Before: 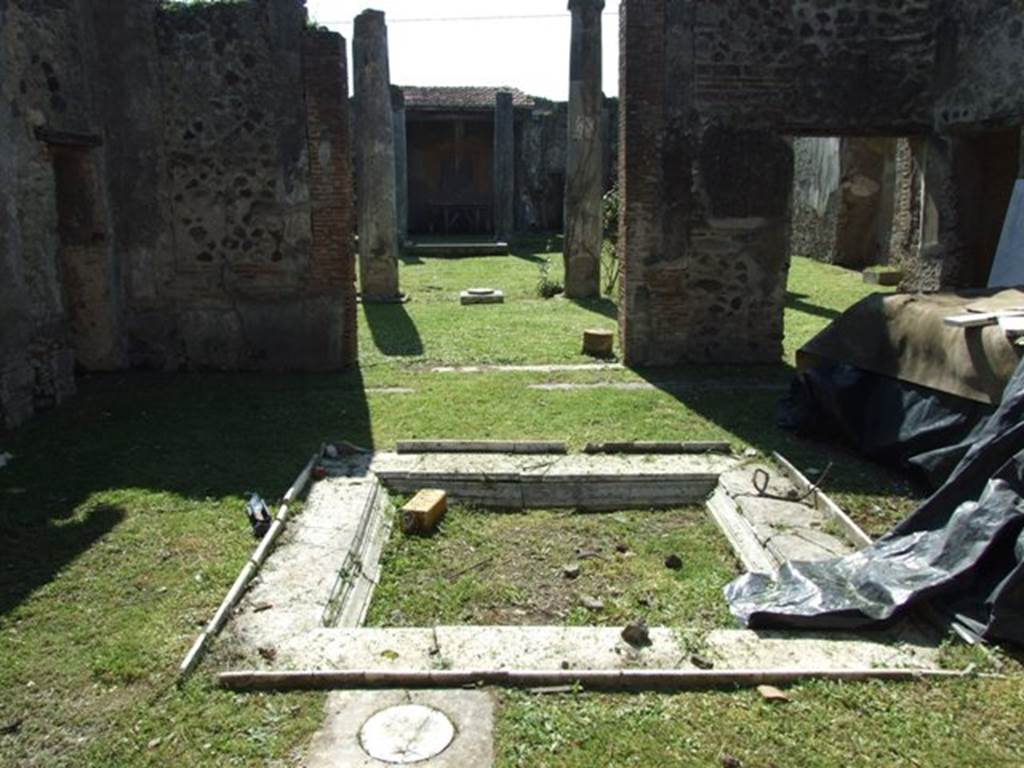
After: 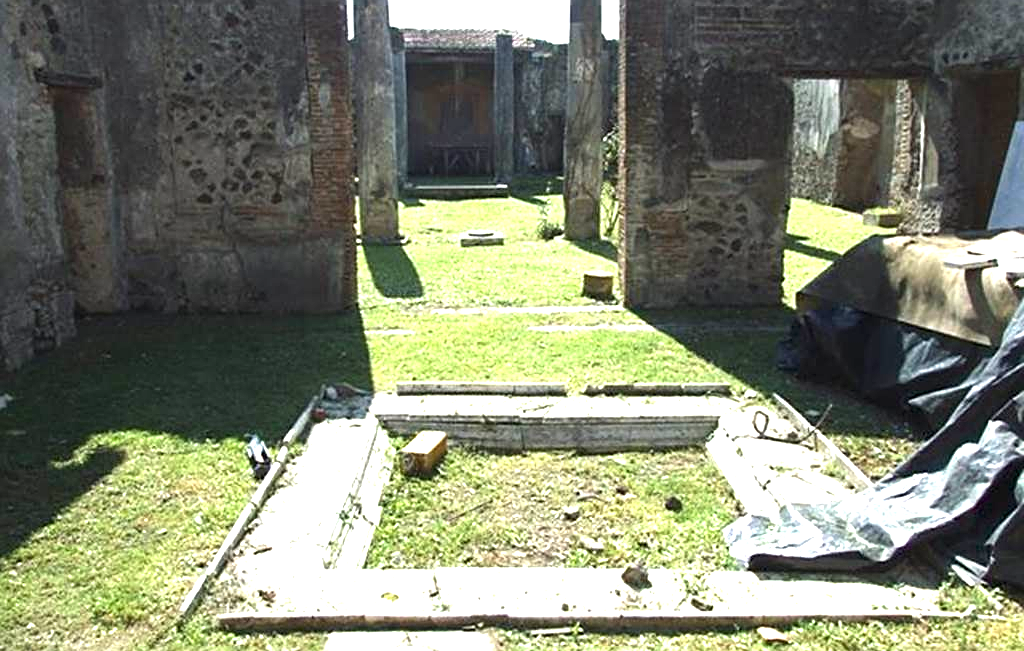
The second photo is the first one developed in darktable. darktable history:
exposure: black level correction 0, exposure 1.505 EV, compensate highlight preservation false
crop: top 7.582%, bottom 7.587%
sharpen: on, module defaults
